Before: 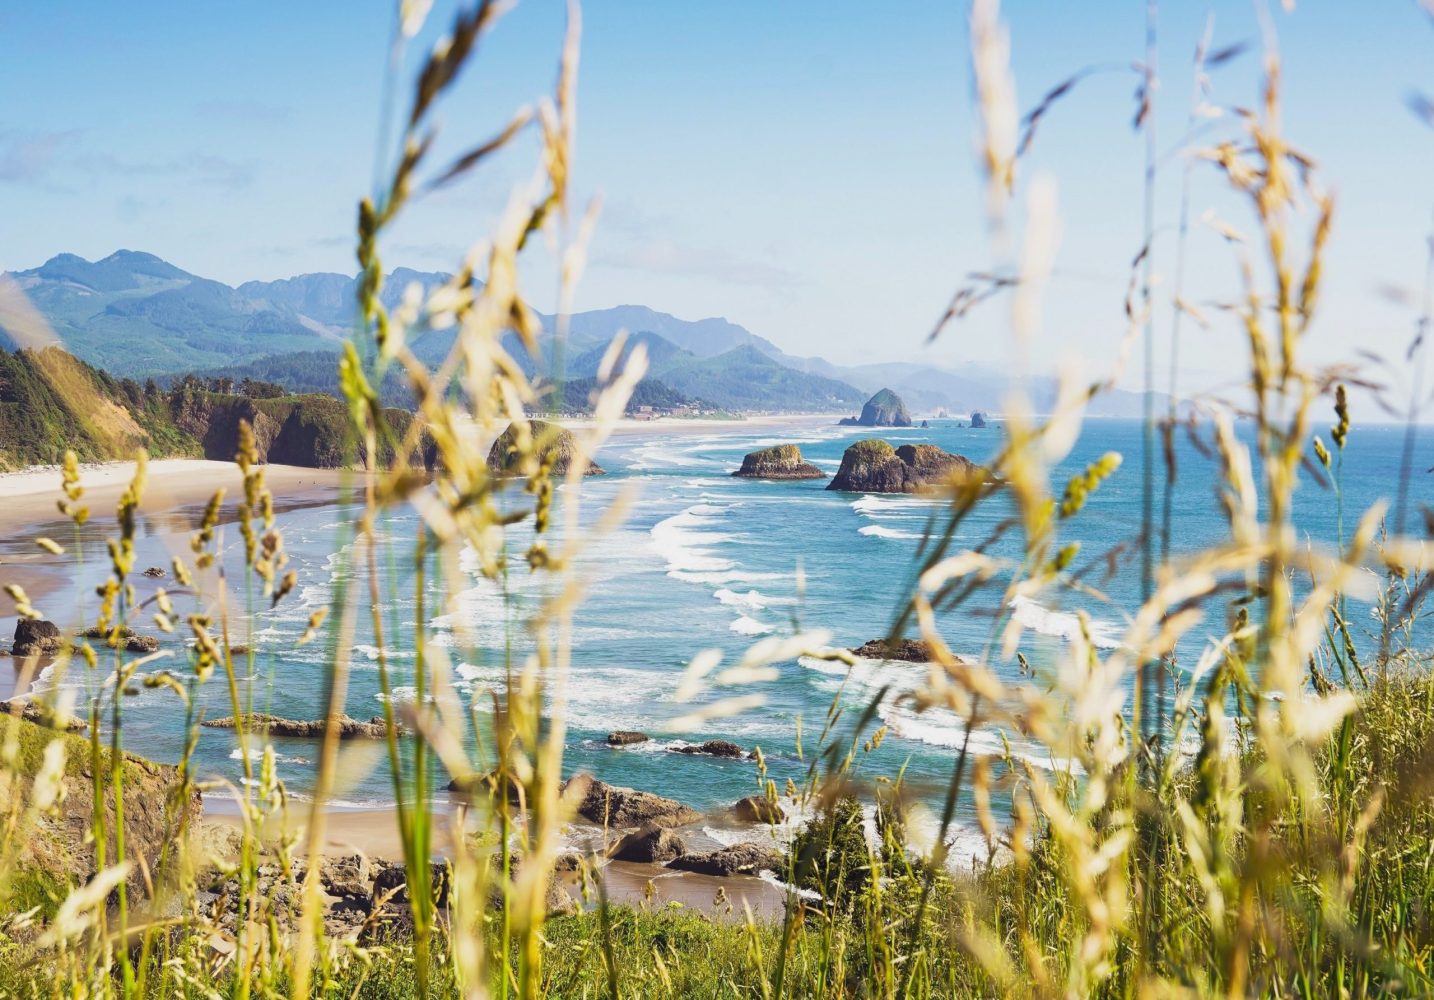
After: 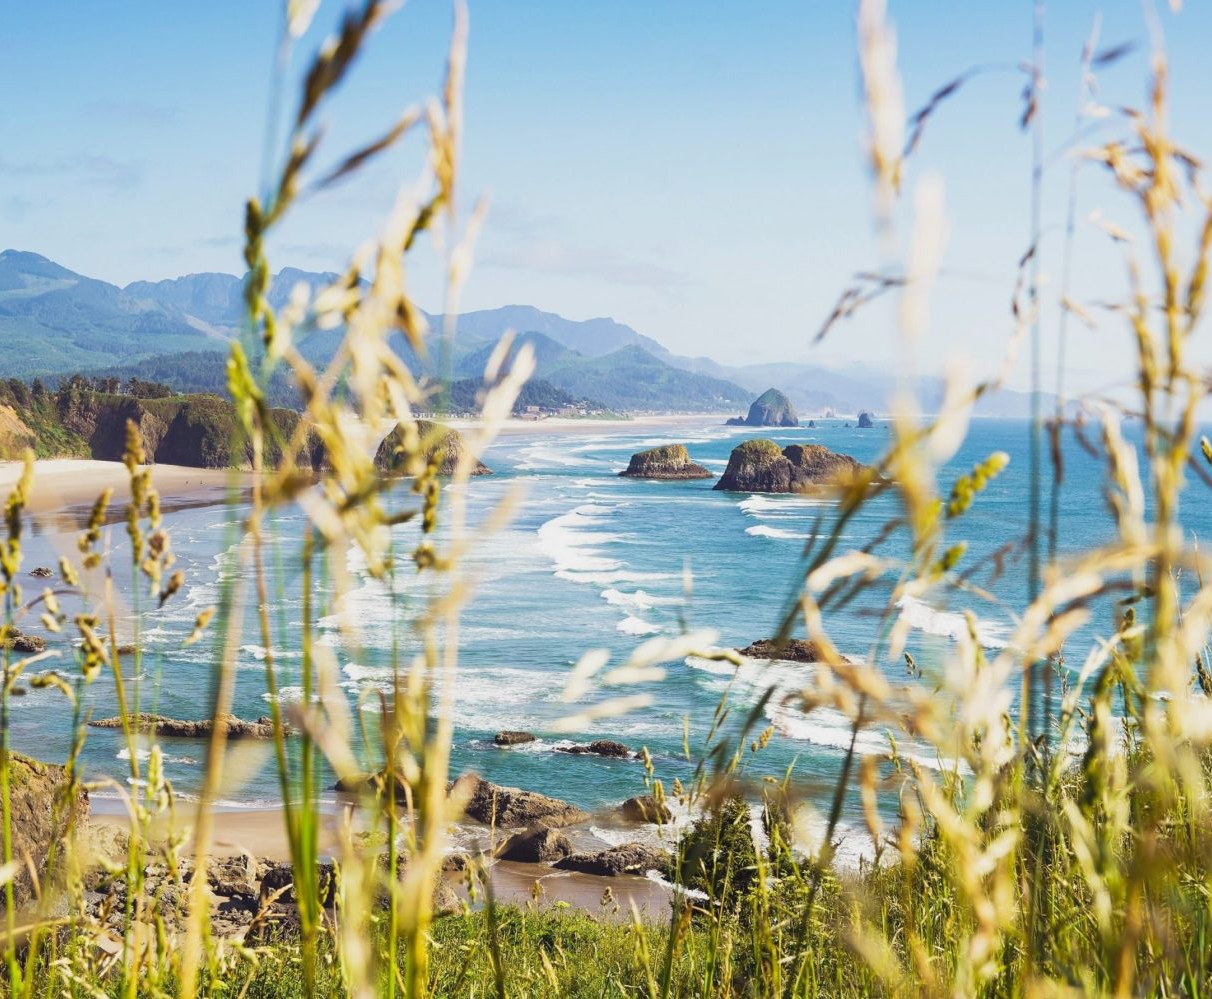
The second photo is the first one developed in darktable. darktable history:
crop: left 7.948%, right 7.483%
